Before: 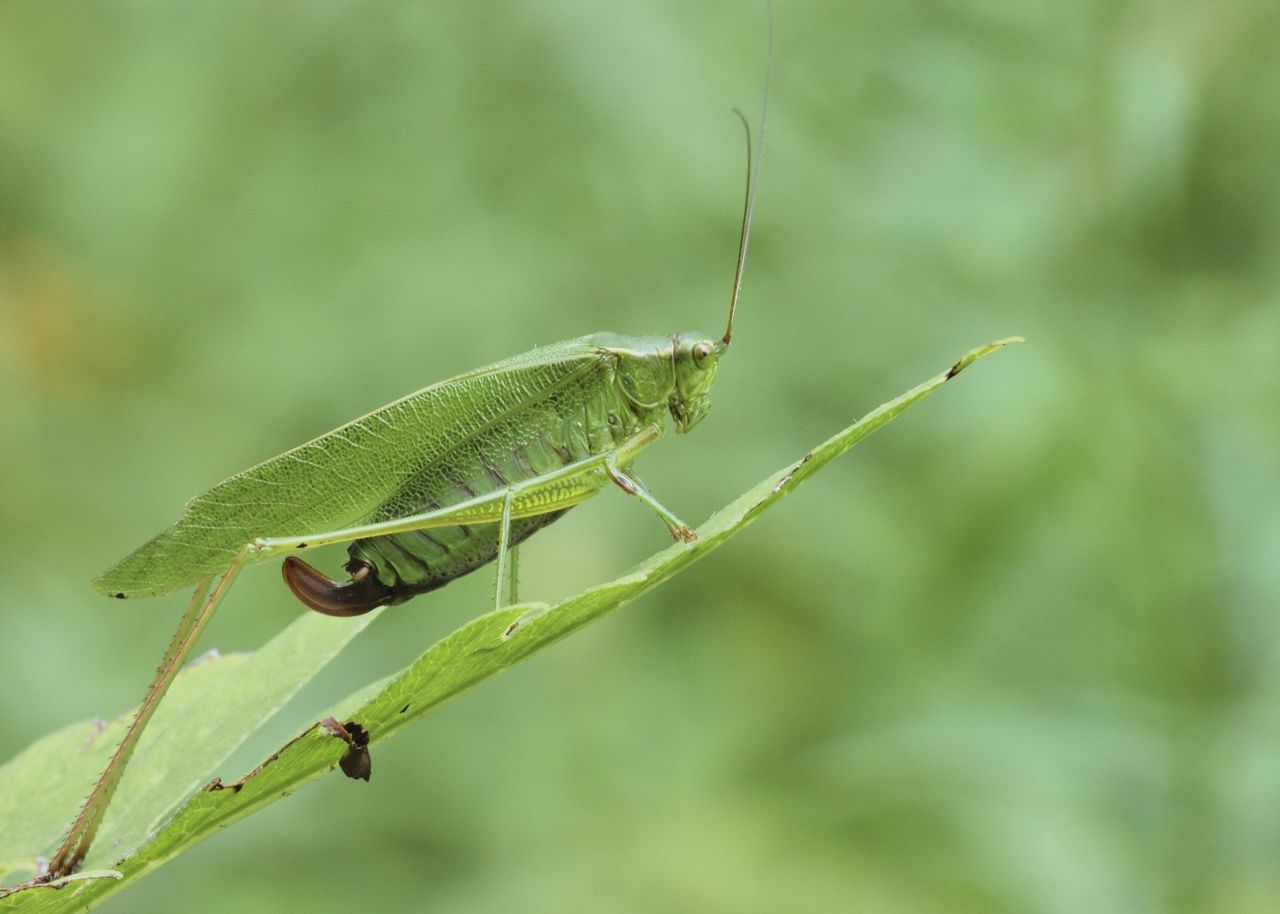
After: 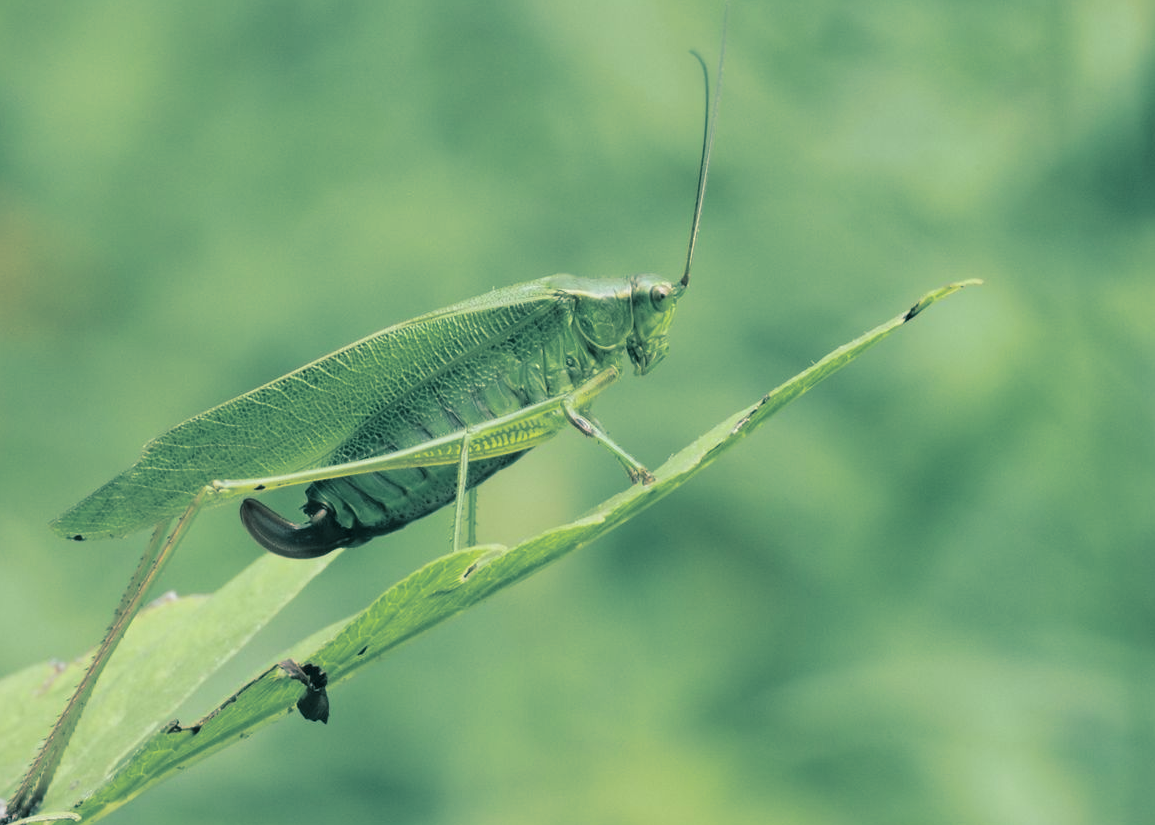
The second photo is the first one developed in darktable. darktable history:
crop: left 3.305%, top 6.436%, right 6.389%, bottom 3.258%
split-toning: shadows › hue 186.43°, highlights › hue 49.29°, compress 30.29%
